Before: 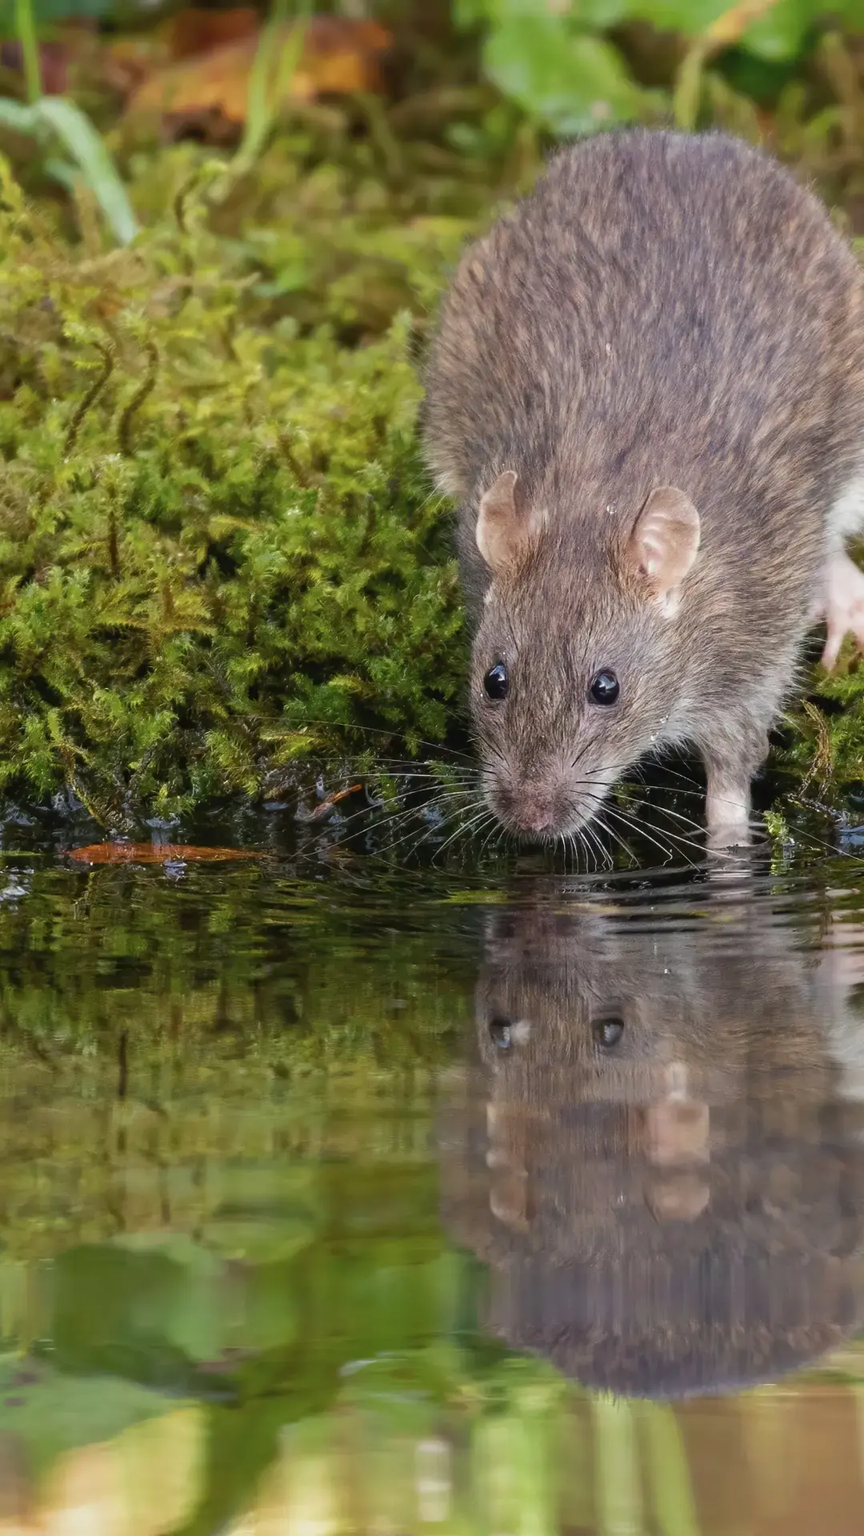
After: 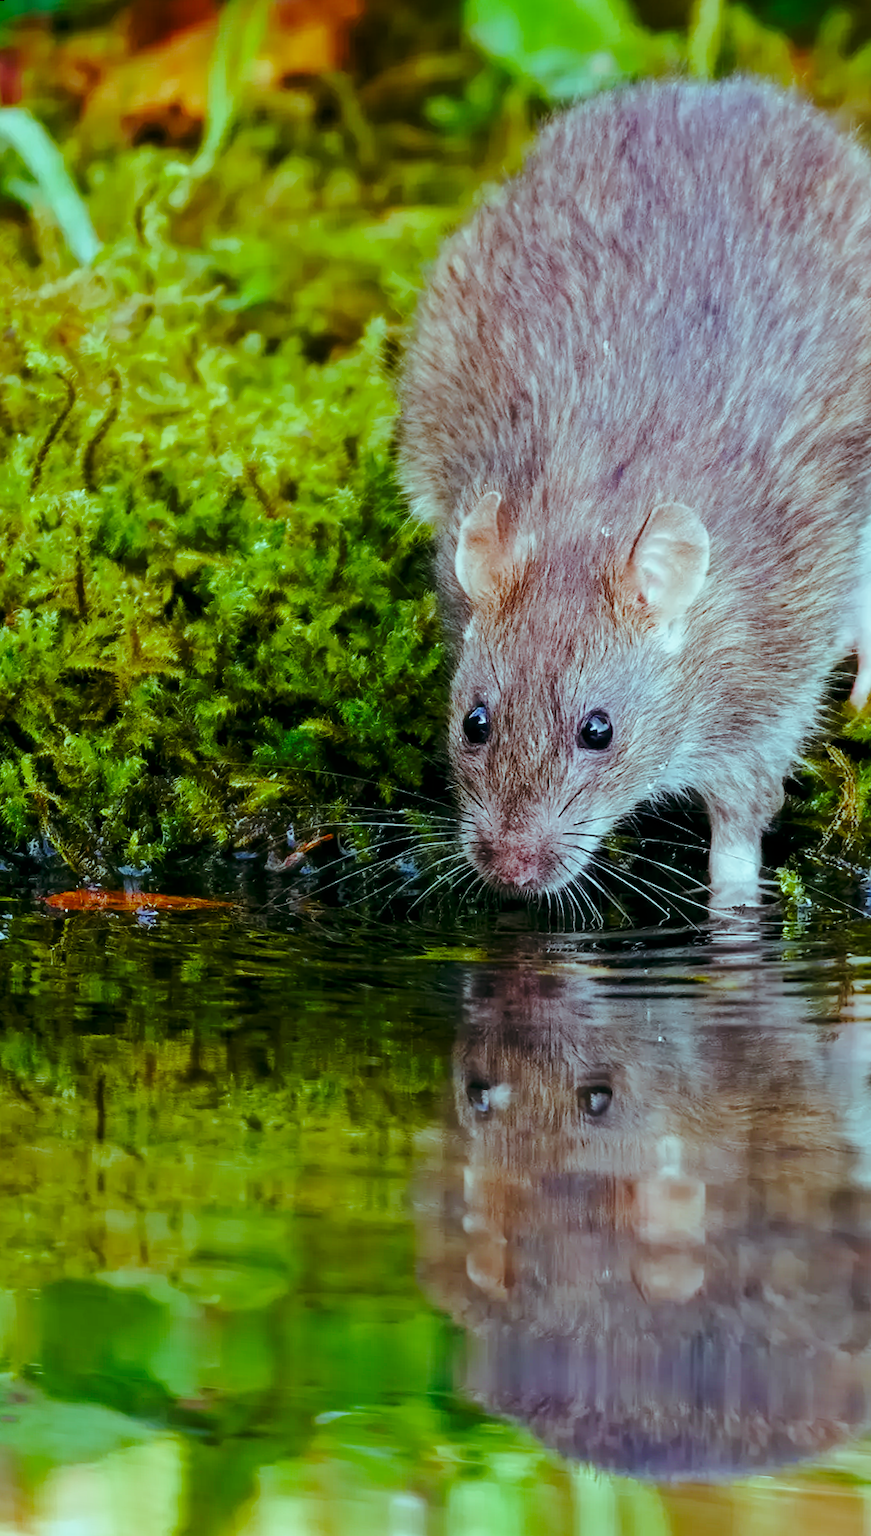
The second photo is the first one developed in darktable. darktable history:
color balance rgb: shadows lift › luminance -7.7%, shadows lift › chroma 2.13%, shadows lift › hue 165.27°, power › luminance -7.77%, power › chroma 1.34%, power › hue 330.55°, highlights gain › luminance -33.33%, highlights gain › chroma 5.68%, highlights gain › hue 217.2°, global offset › luminance -0.33%, global offset › chroma 0.11%, global offset › hue 165.27°, perceptual saturation grading › global saturation 27.72%, perceptual saturation grading › highlights -25%, perceptual saturation grading › mid-tones 25%, perceptual saturation grading › shadows 50%
contrast equalizer: y [[0.5 ×6], [0.5 ×6], [0.5 ×6], [0 ×6], [0, 0, 0, 0.581, 0.011, 0]]
rotate and perspective: rotation 0.062°, lens shift (vertical) 0.115, lens shift (horizontal) -0.133, crop left 0.047, crop right 0.94, crop top 0.061, crop bottom 0.94
base curve: curves: ch0 [(0, 0) (0.036, 0.037) (0.121, 0.228) (0.46, 0.76) (0.859, 0.983) (1, 1)], preserve colors none
